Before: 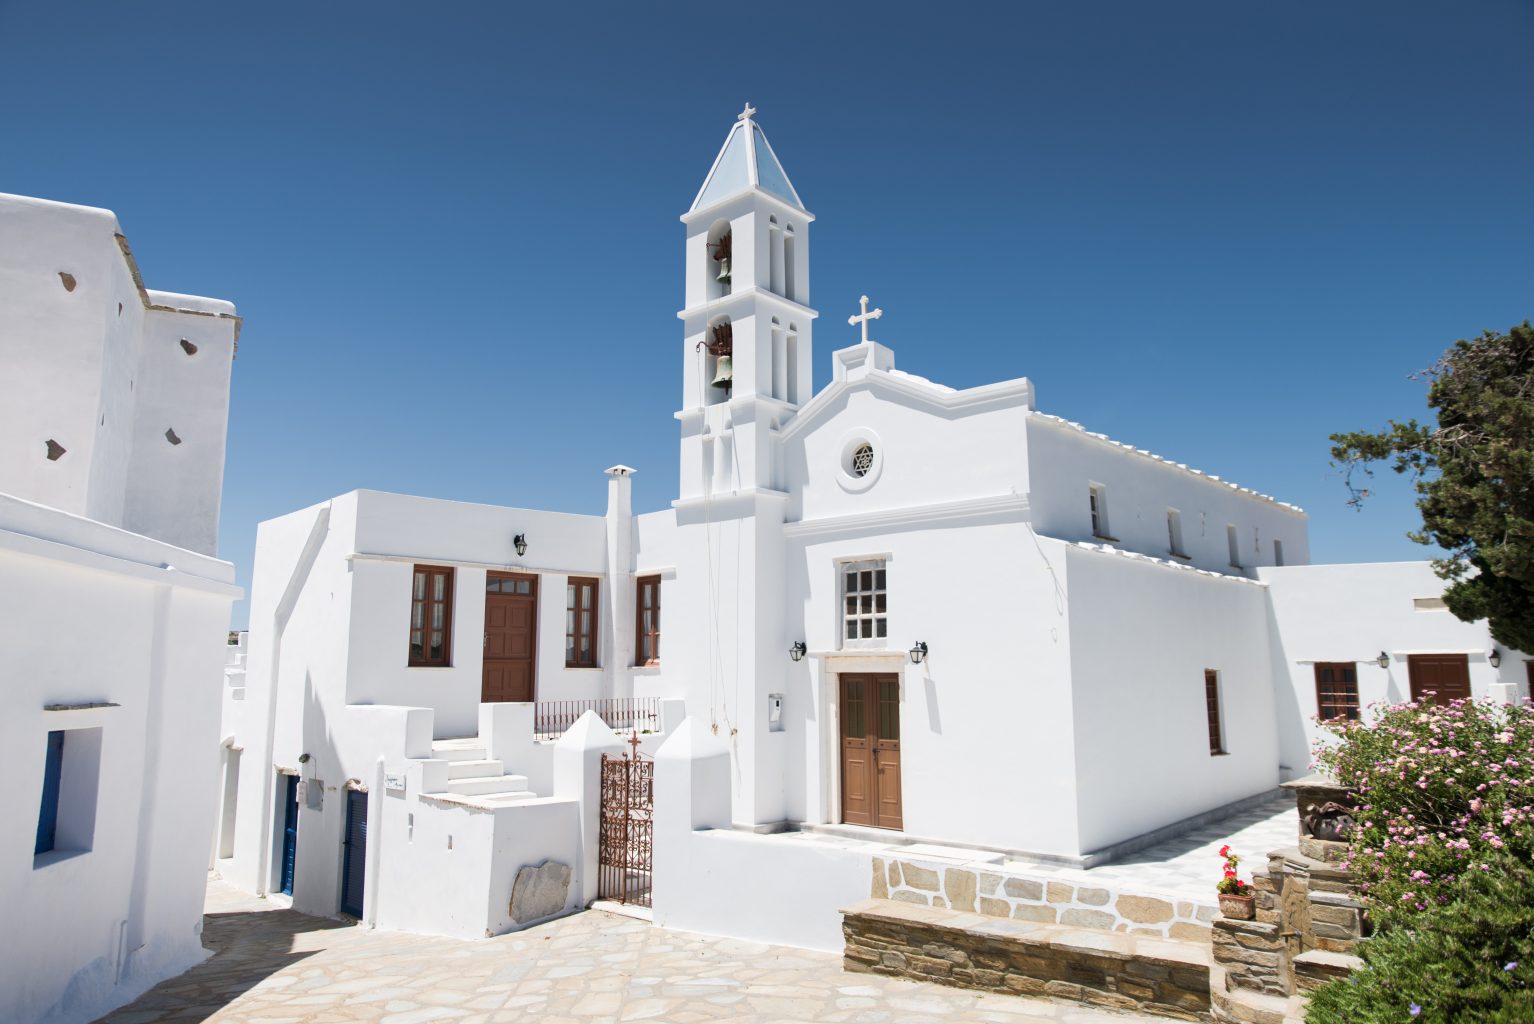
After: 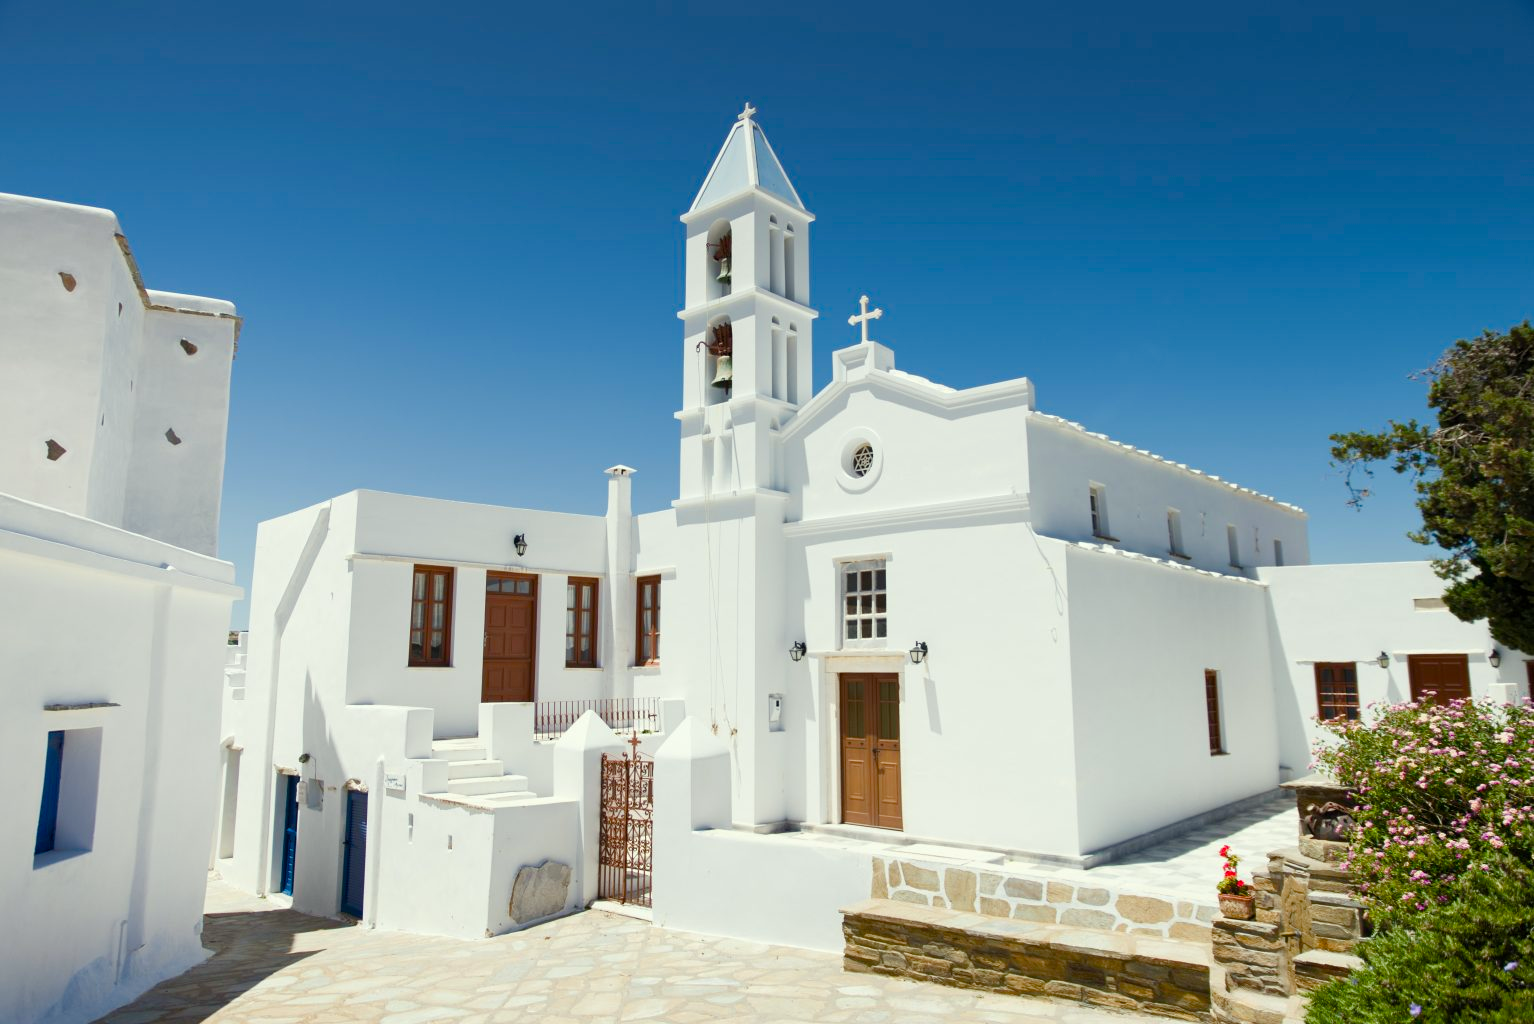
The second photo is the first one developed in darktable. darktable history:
color correction: highlights a* -4.26, highlights b* 6.53
color balance rgb: perceptual saturation grading › global saturation 0.285%, perceptual saturation grading › mid-tones 6.269%, perceptual saturation grading › shadows 71.867%
